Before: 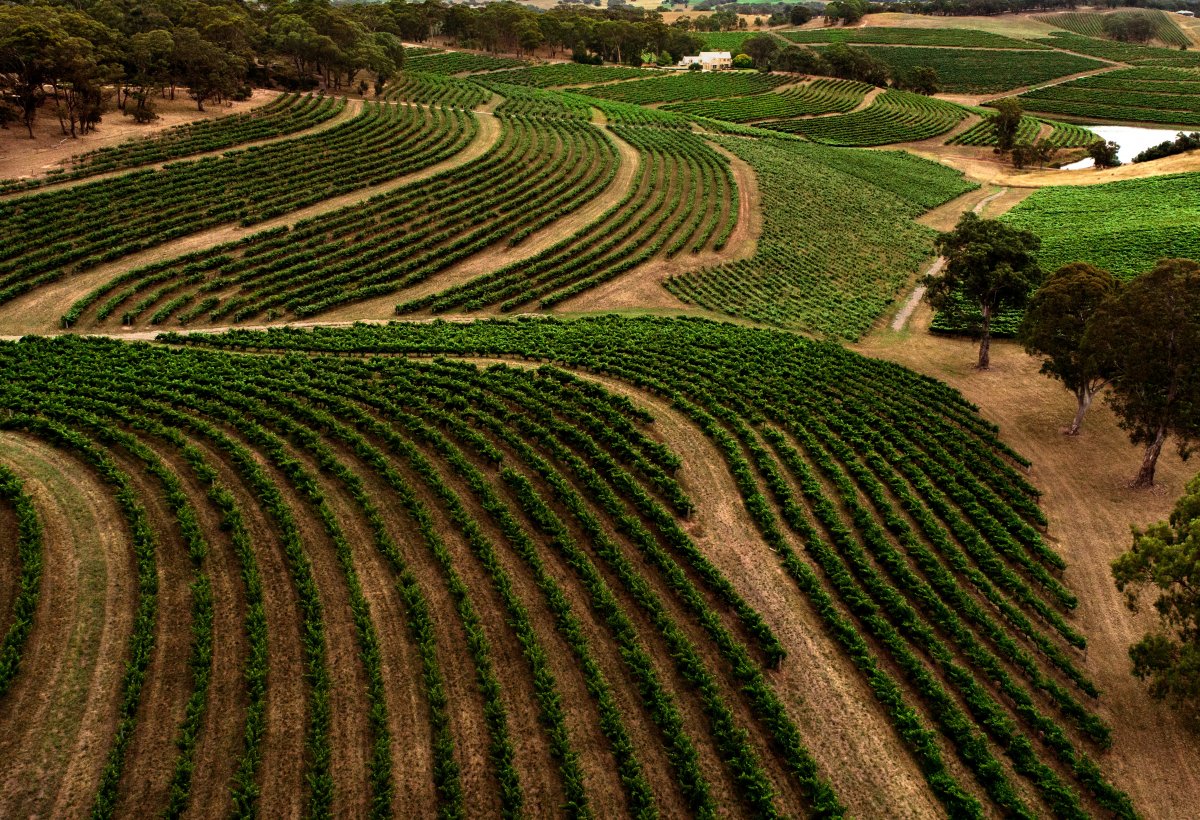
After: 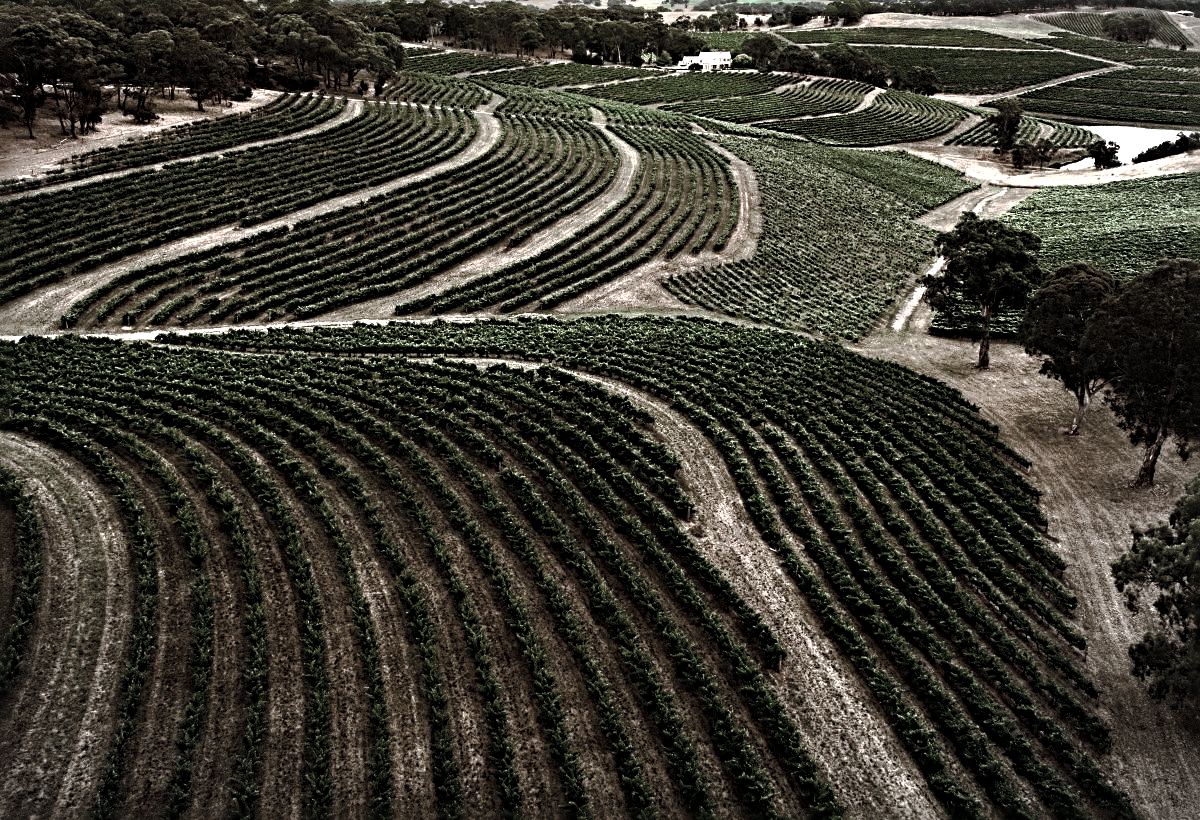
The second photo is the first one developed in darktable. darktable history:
sharpen: radius 4.831
tone curve: curves: ch0 [(0, 0) (0.003, 0.003) (0.011, 0.011) (0.025, 0.025) (0.044, 0.044) (0.069, 0.068) (0.1, 0.098) (0.136, 0.134) (0.177, 0.175) (0.224, 0.221) (0.277, 0.273) (0.335, 0.33) (0.399, 0.393) (0.468, 0.461) (0.543, 0.534) (0.623, 0.614) (0.709, 0.69) (0.801, 0.752) (0.898, 0.835) (1, 1)], preserve colors none
color balance rgb: highlights gain › luminance 16.822%, highlights gain › chroma 2.854%, highlights gain › hue 258.38°, linear chroma grading › shadows 31.976%, linear chroma grading › global chroma -1.57%, linear chroma grading › mid-tones 3.882%, perceptual saturation grading › global saturation 20%, perceptual saturation grading › highlights -49.613%, perceptual saturation grading › shadows 25.967%, contrast -10.476%
color zones: curves: ch0 [(0, 0.613) (0.01, 0.613) (0.245, 0.448) (0.498, 0.529) (0.642, 0.665) (0.879, 0.777) (0.99, 0.613)]; ch1 [(0, 0.272) (0.219, 0.127) (0.724, 0.346)]
tone equalizer: -8 EV -1.07 EV, -7 EV -1.04 EV, -6 EV -0.86 EV, -5 EV -0.555 EV, -3 EV 0.547 EV, -2 EV 0.883 EV, -1 EV 0.996 EV, +0 EV 1.06 EV, edges refinement/feathering 500, mask exposure compensation -1.57 EV, preserve details no
vignetting: fall-off start 74.12%, fall-off radius 66.37%, brightness -0.279, center (-0.068, -0.317)
